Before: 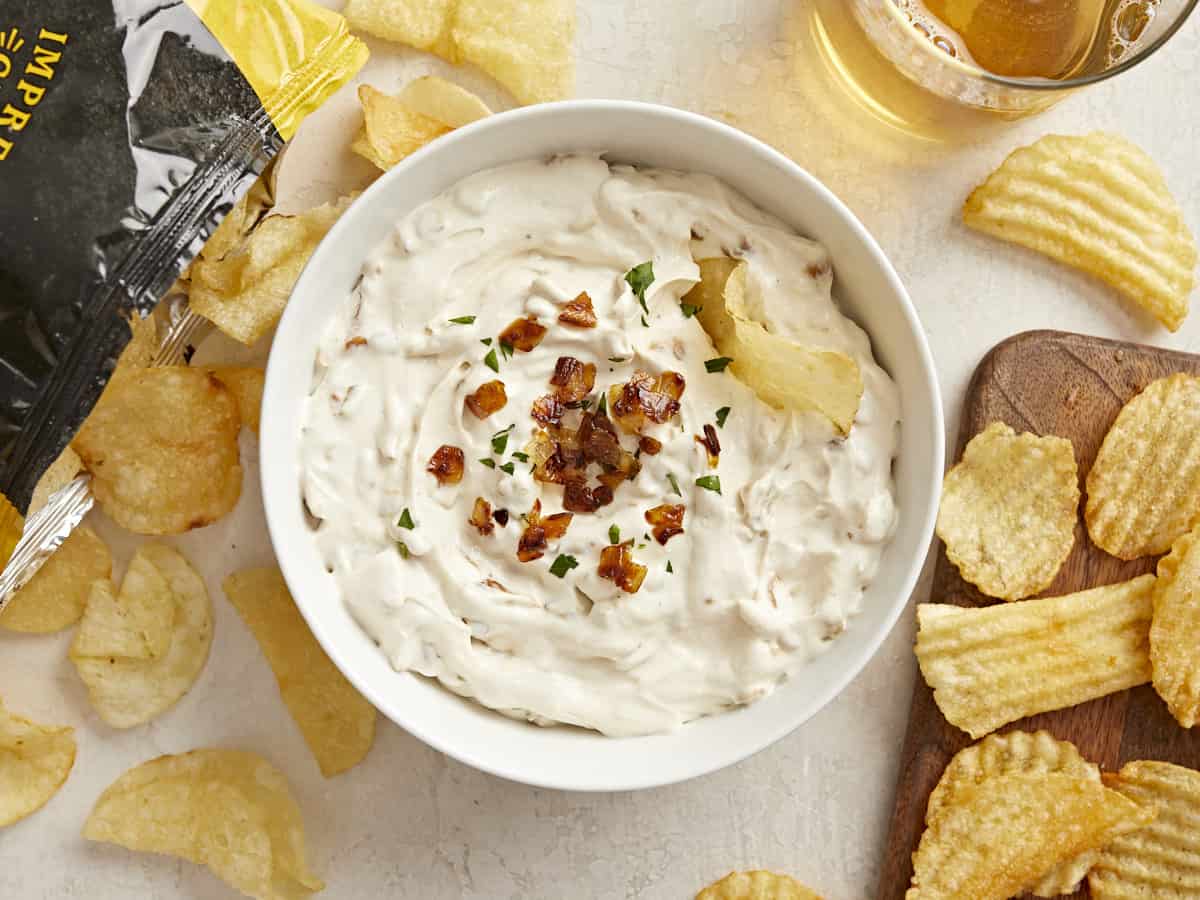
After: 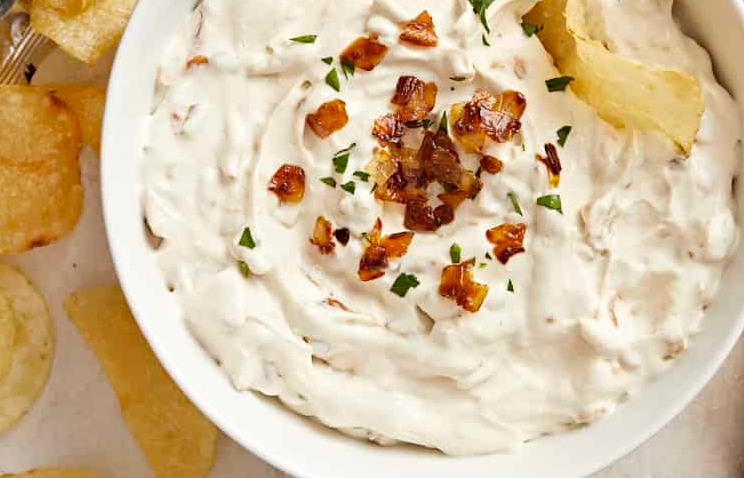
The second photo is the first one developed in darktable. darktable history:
exposure: exposure 0.014 EV, compensate highlight preservation false
crop: left 13.312%, top 31.28%, right 24.627%, bottom 15.582%
